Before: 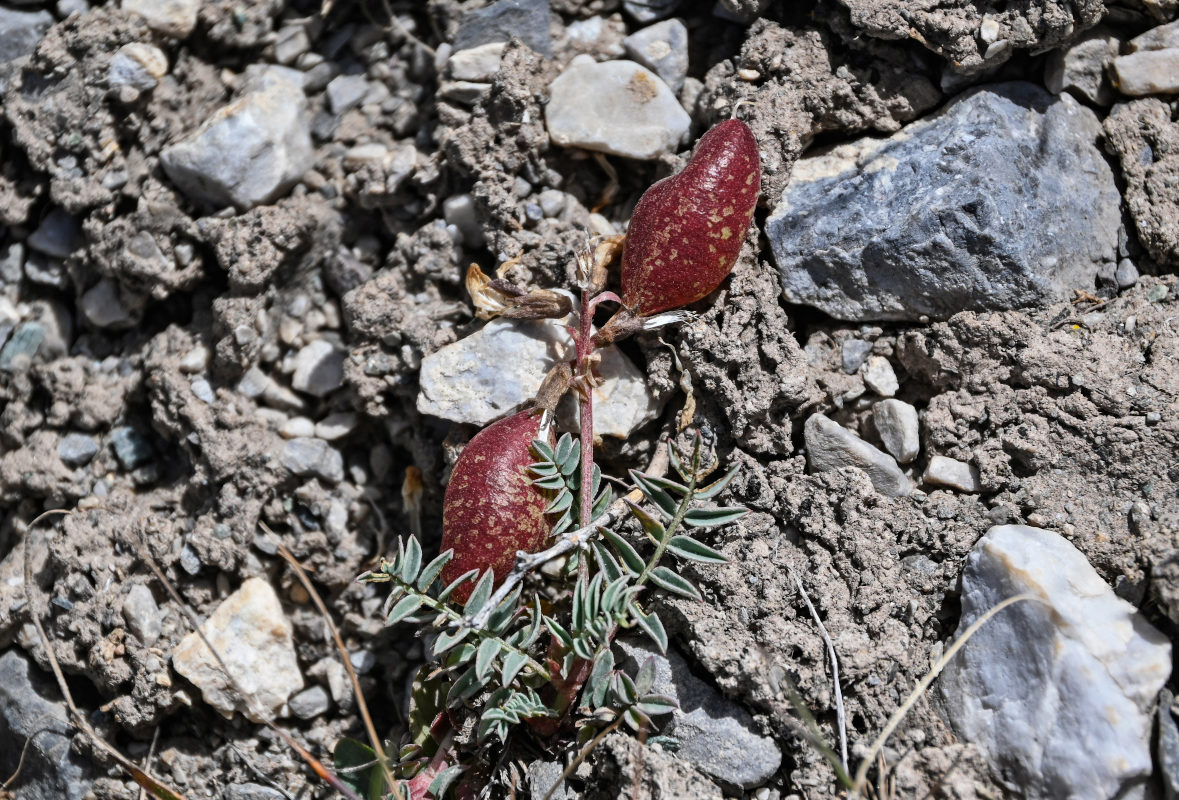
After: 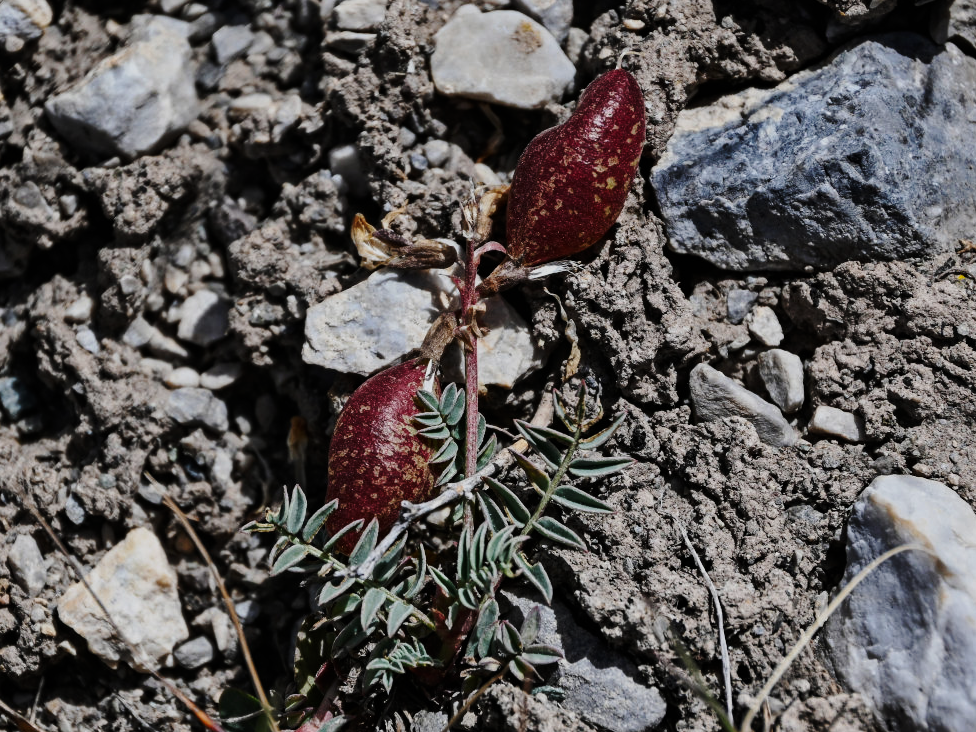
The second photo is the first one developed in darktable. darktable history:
tone equalizer: -8 EV -0.417 EV, -7 EV -0.389 EV, -6 EV -0.333 EV, -5 EV -0.222 EV, -3 EV 0.222 EV, -2 EV 0.333 EV, -1 EV 0.389 EV, +0 EV 0.417 EV, edges refinement/feathering 500, mask exposure compensation -1.57 EV, preserve details no
base curve: curves: ch0 [(0, 0) (0.028, 0.03) (0.121, 0.232) (0.46, 0.748) (0.859, 0.968) (1, 1)], preserve colors none
crop: left 9.807%, top 6.259%, right 7.334%, bottom 2.177%
exposure: exposure -1.468 EV, compensate highlight preservation false
